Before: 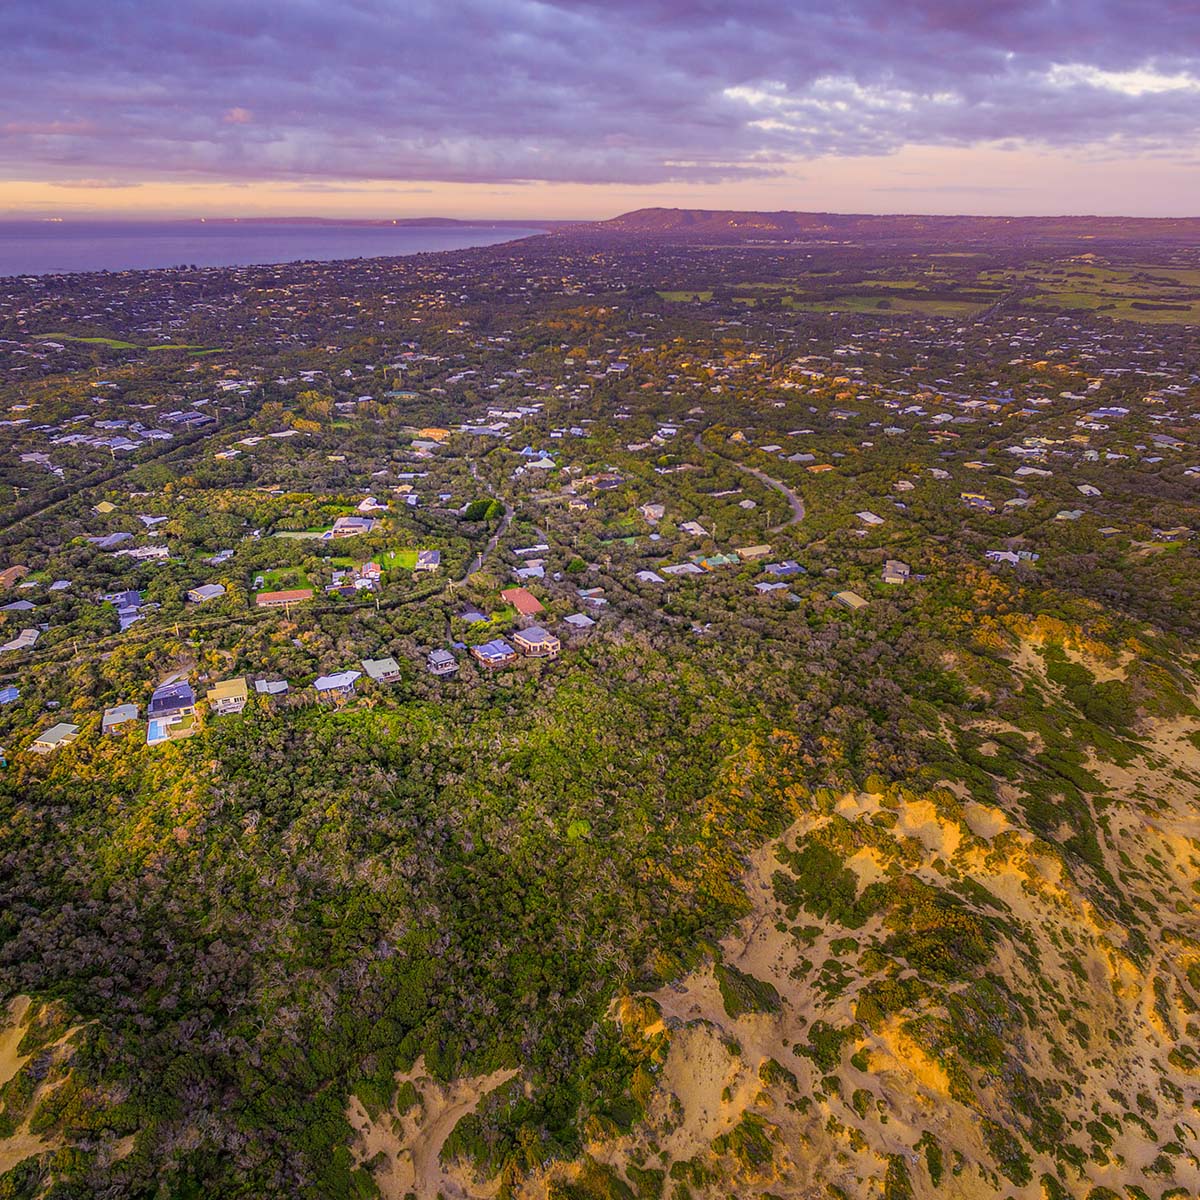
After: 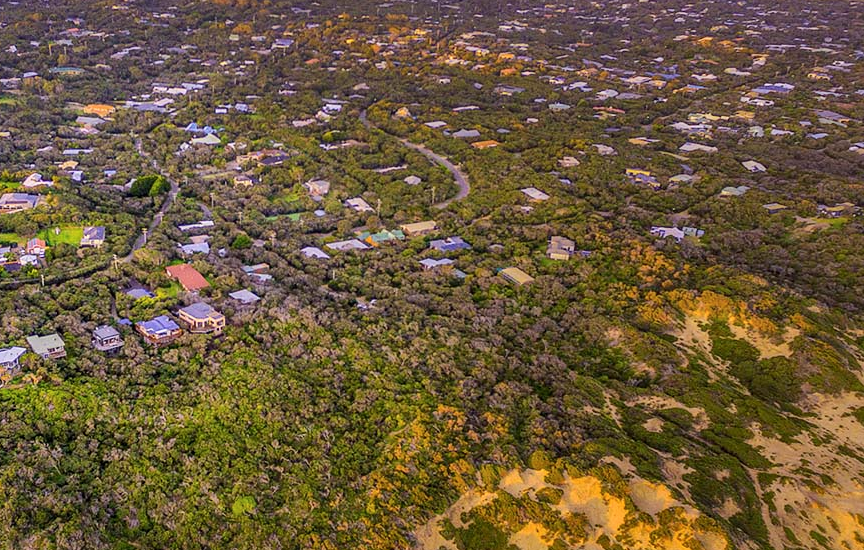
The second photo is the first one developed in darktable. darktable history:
crop and rotate: left 27.938%, top 27.046%, bottom 27.046%
shadows and highlights: radius 133.83, soften with gaussian
local contrast: mode bilateral grid, contrast 20, coarseness 50, detail 120%, midtone range 0.2
